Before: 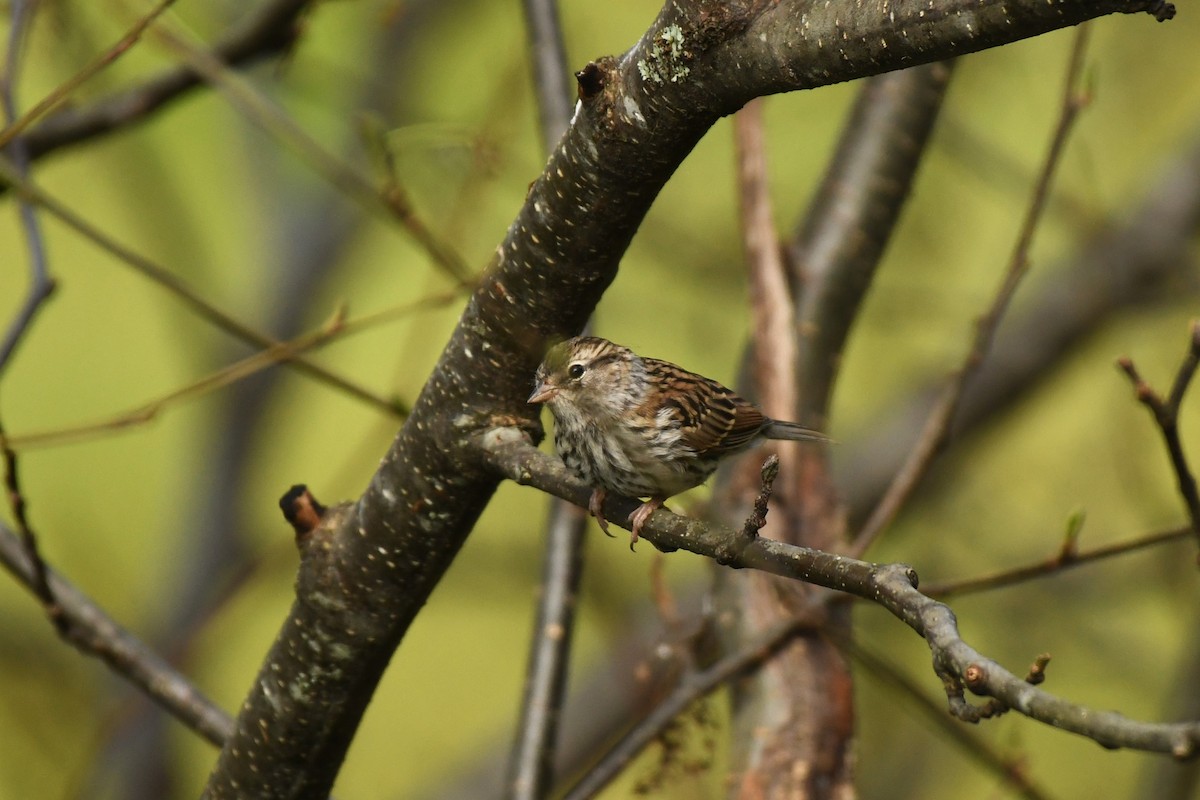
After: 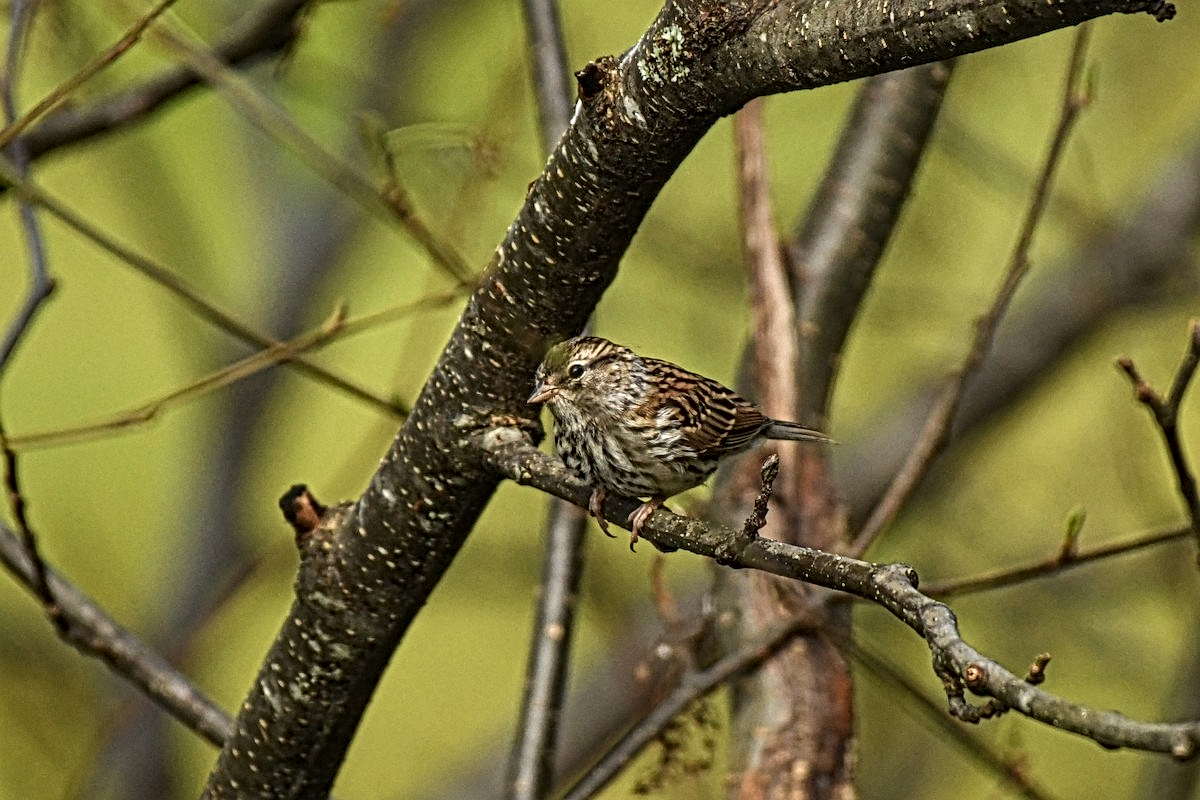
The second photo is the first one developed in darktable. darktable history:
local contrast: mode bilateral grid, contrast 20, coarseness 3, detail 300%, midtone range 0.2
